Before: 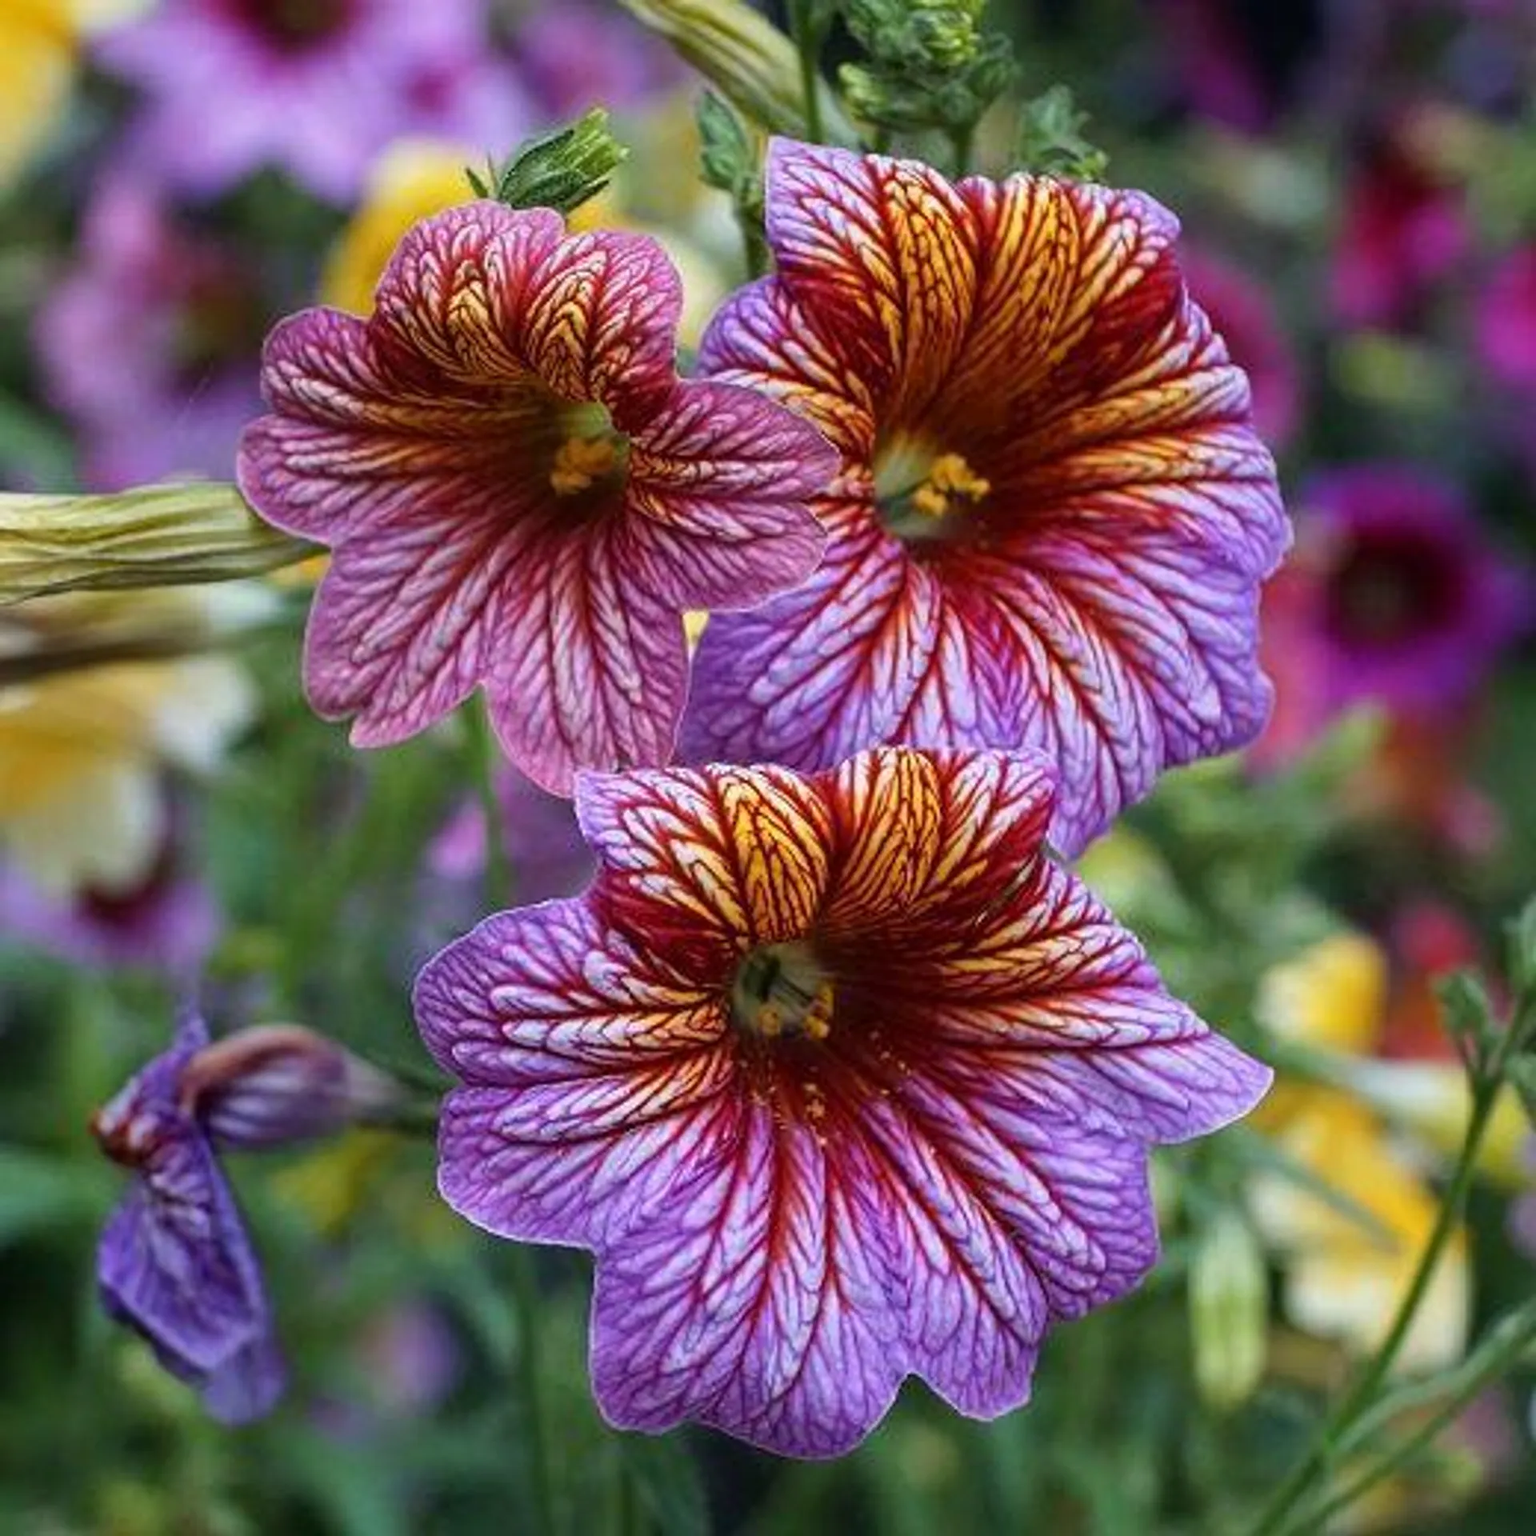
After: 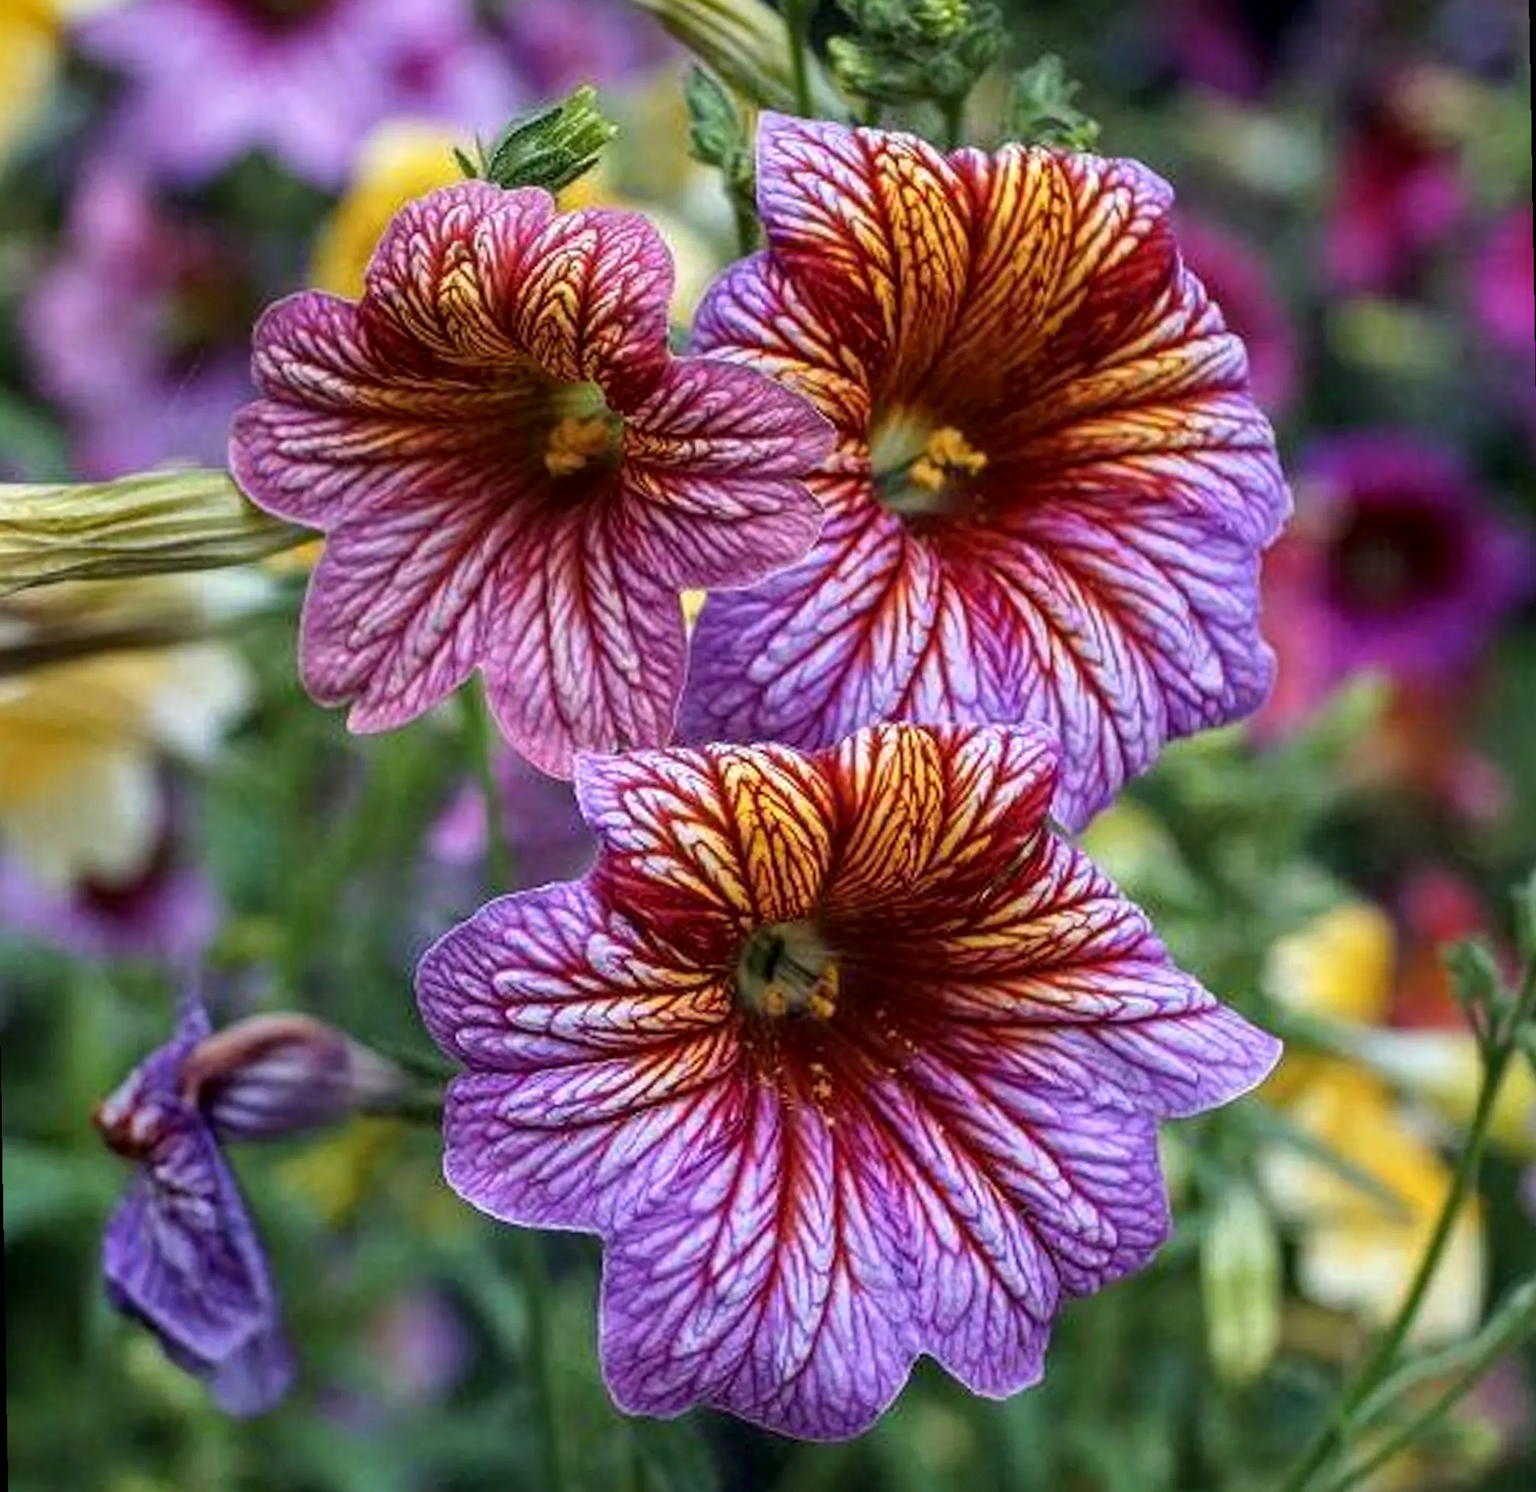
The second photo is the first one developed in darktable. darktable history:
rotate and perspective: rotation -1°, crop left 0.011, crop right 0.989, crop top 0.025, crop bottom 0.975
shadows and highlights: shadows 12, white point adjustment 1.2, soften with gaussian
local contrast: on, module defaults
